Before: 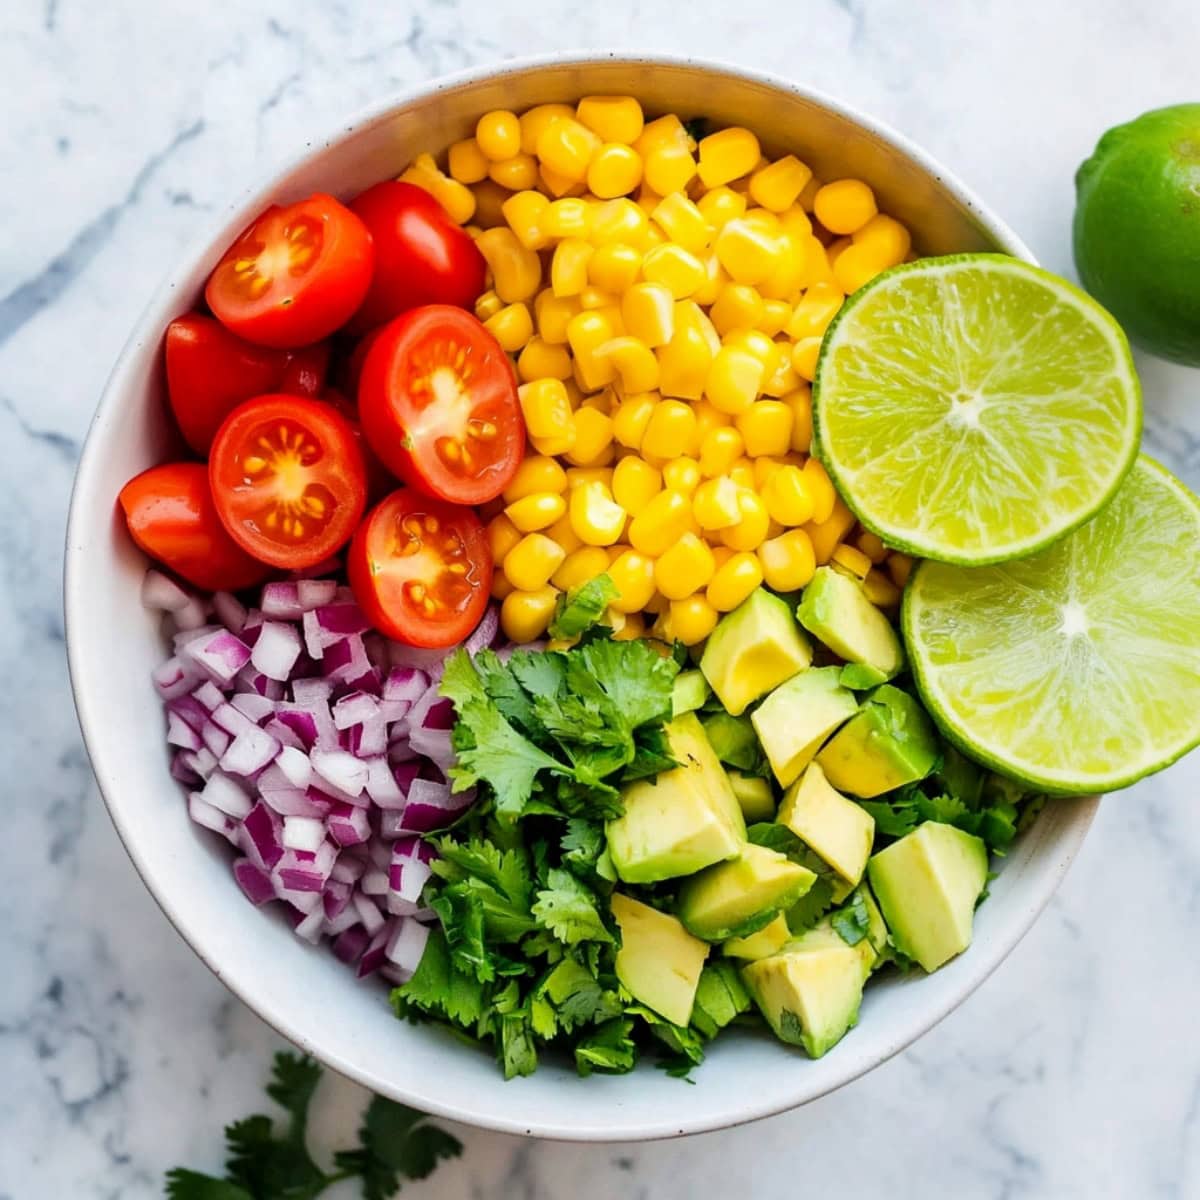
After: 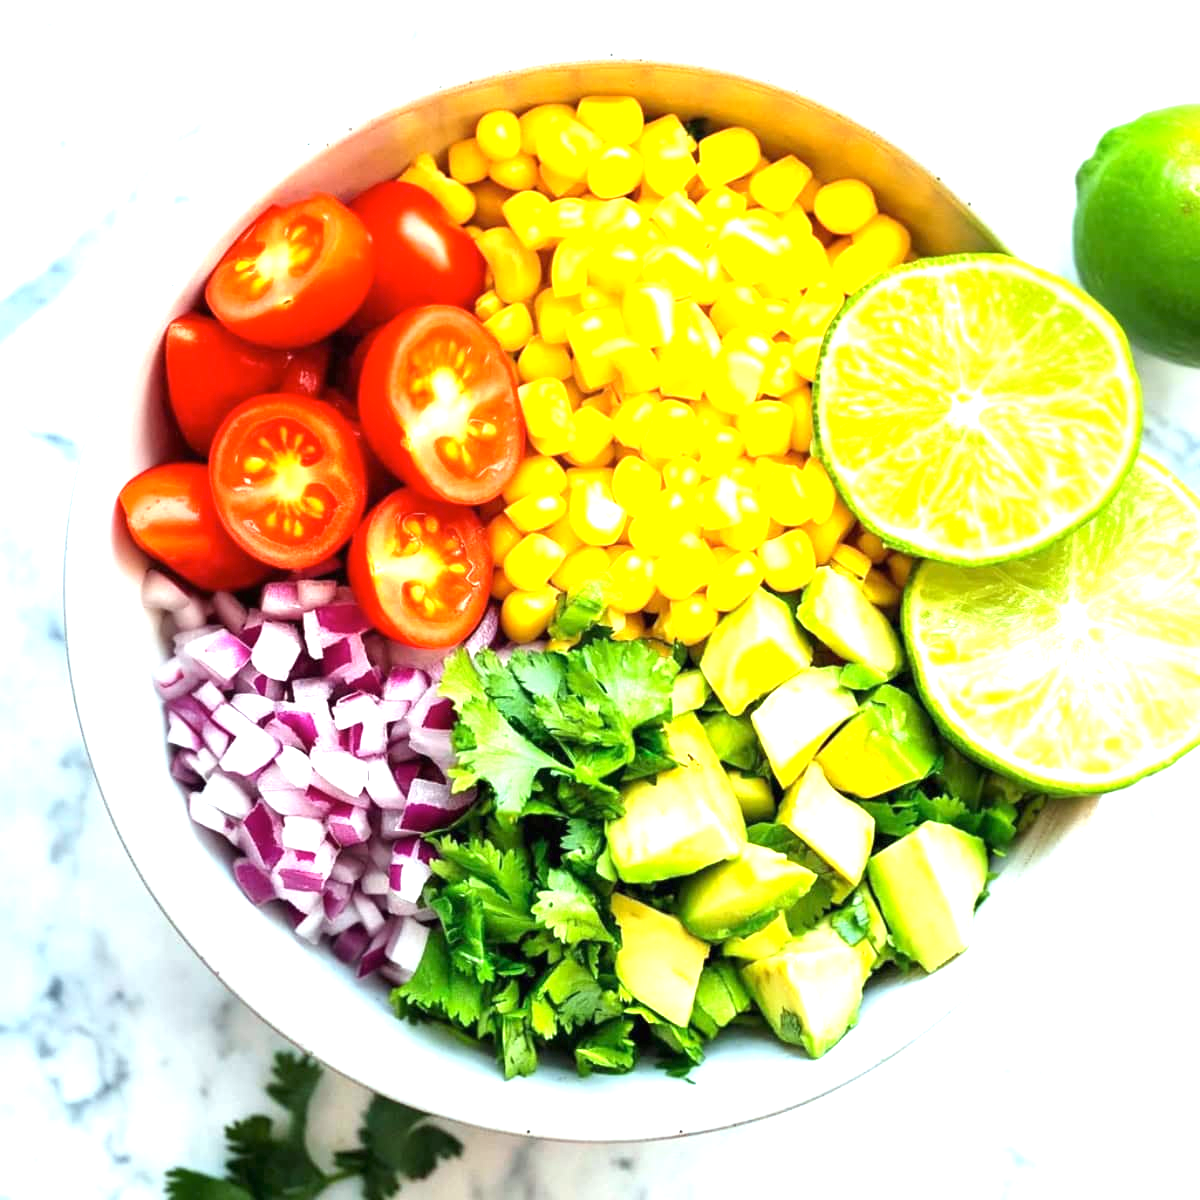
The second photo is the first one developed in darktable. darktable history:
exposure: black level correction 0, exposure 1.366 EV, compensate highlight preservation false
color correction: highlights a* -6.44, highlights b* 0.609
